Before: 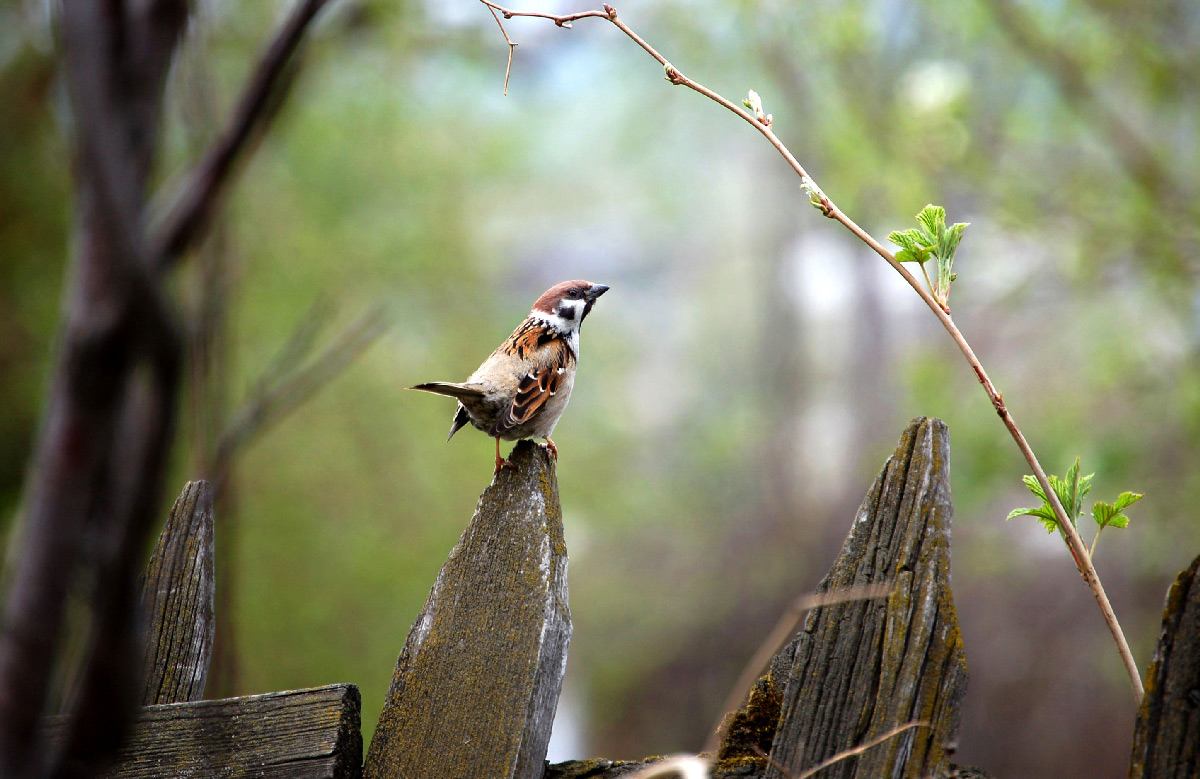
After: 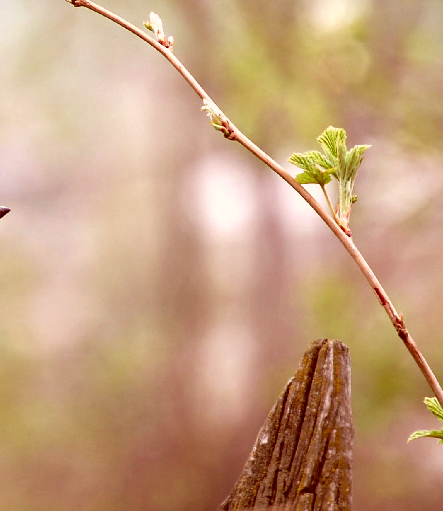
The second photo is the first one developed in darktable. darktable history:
color correction: highlights a* 9.03, highlights b* 8.71, shadows a* 40, shadows b* 40, saturation 0.8
crop and rotate: left 49.936%, top 10.094%, right 13.136%, bottom 24.256%
